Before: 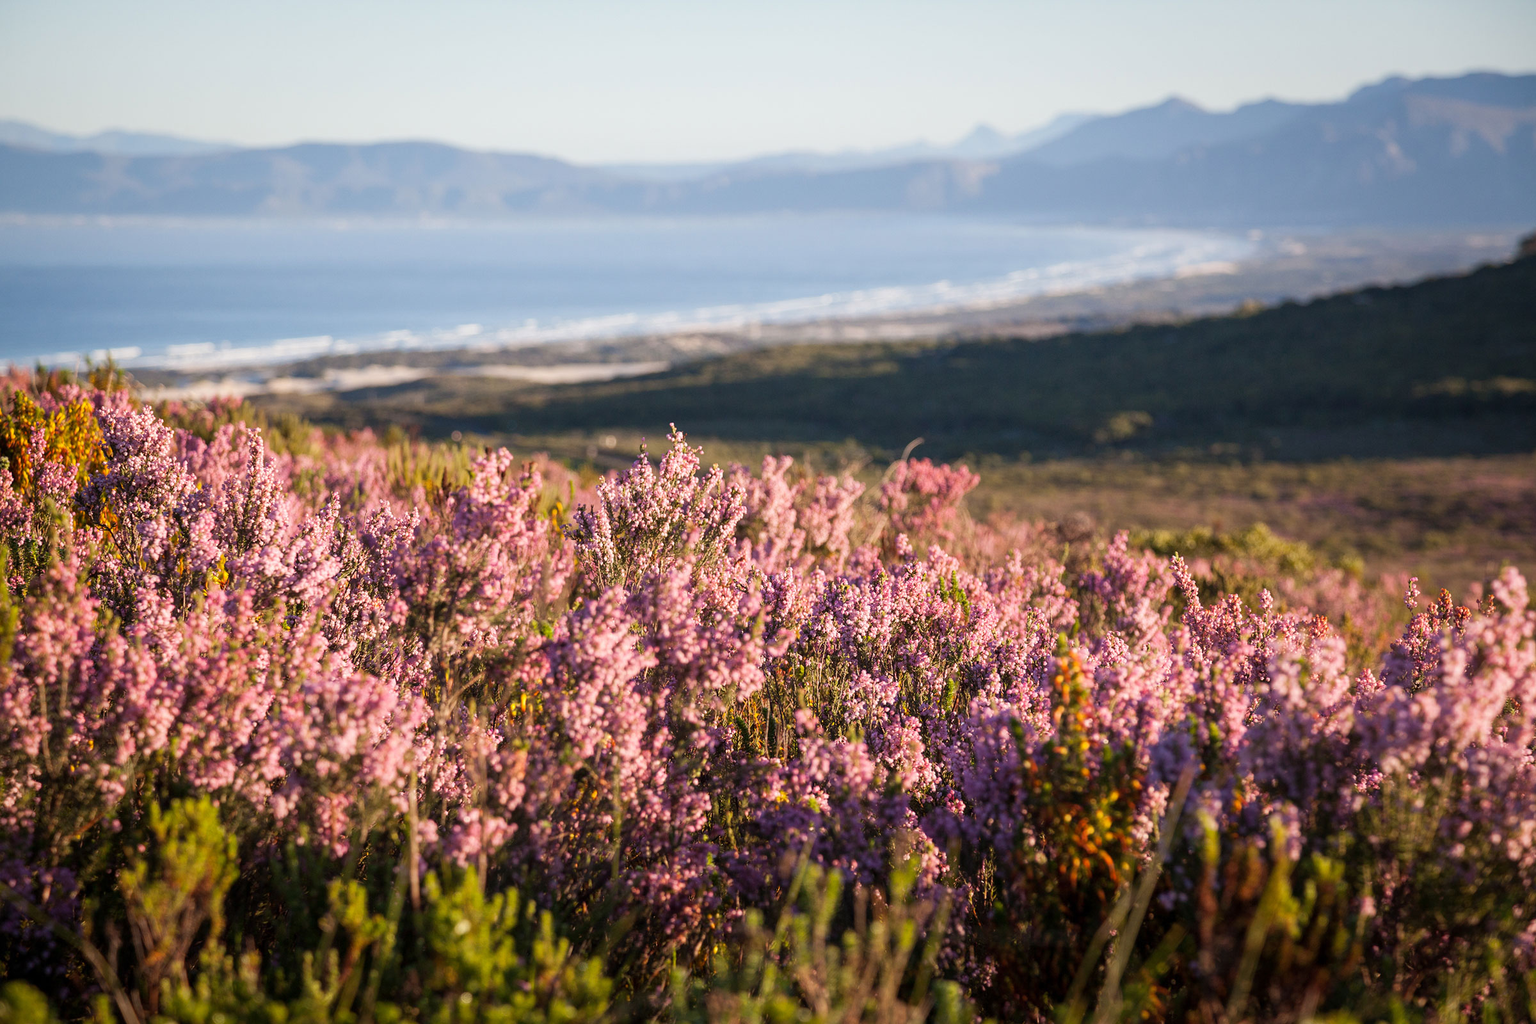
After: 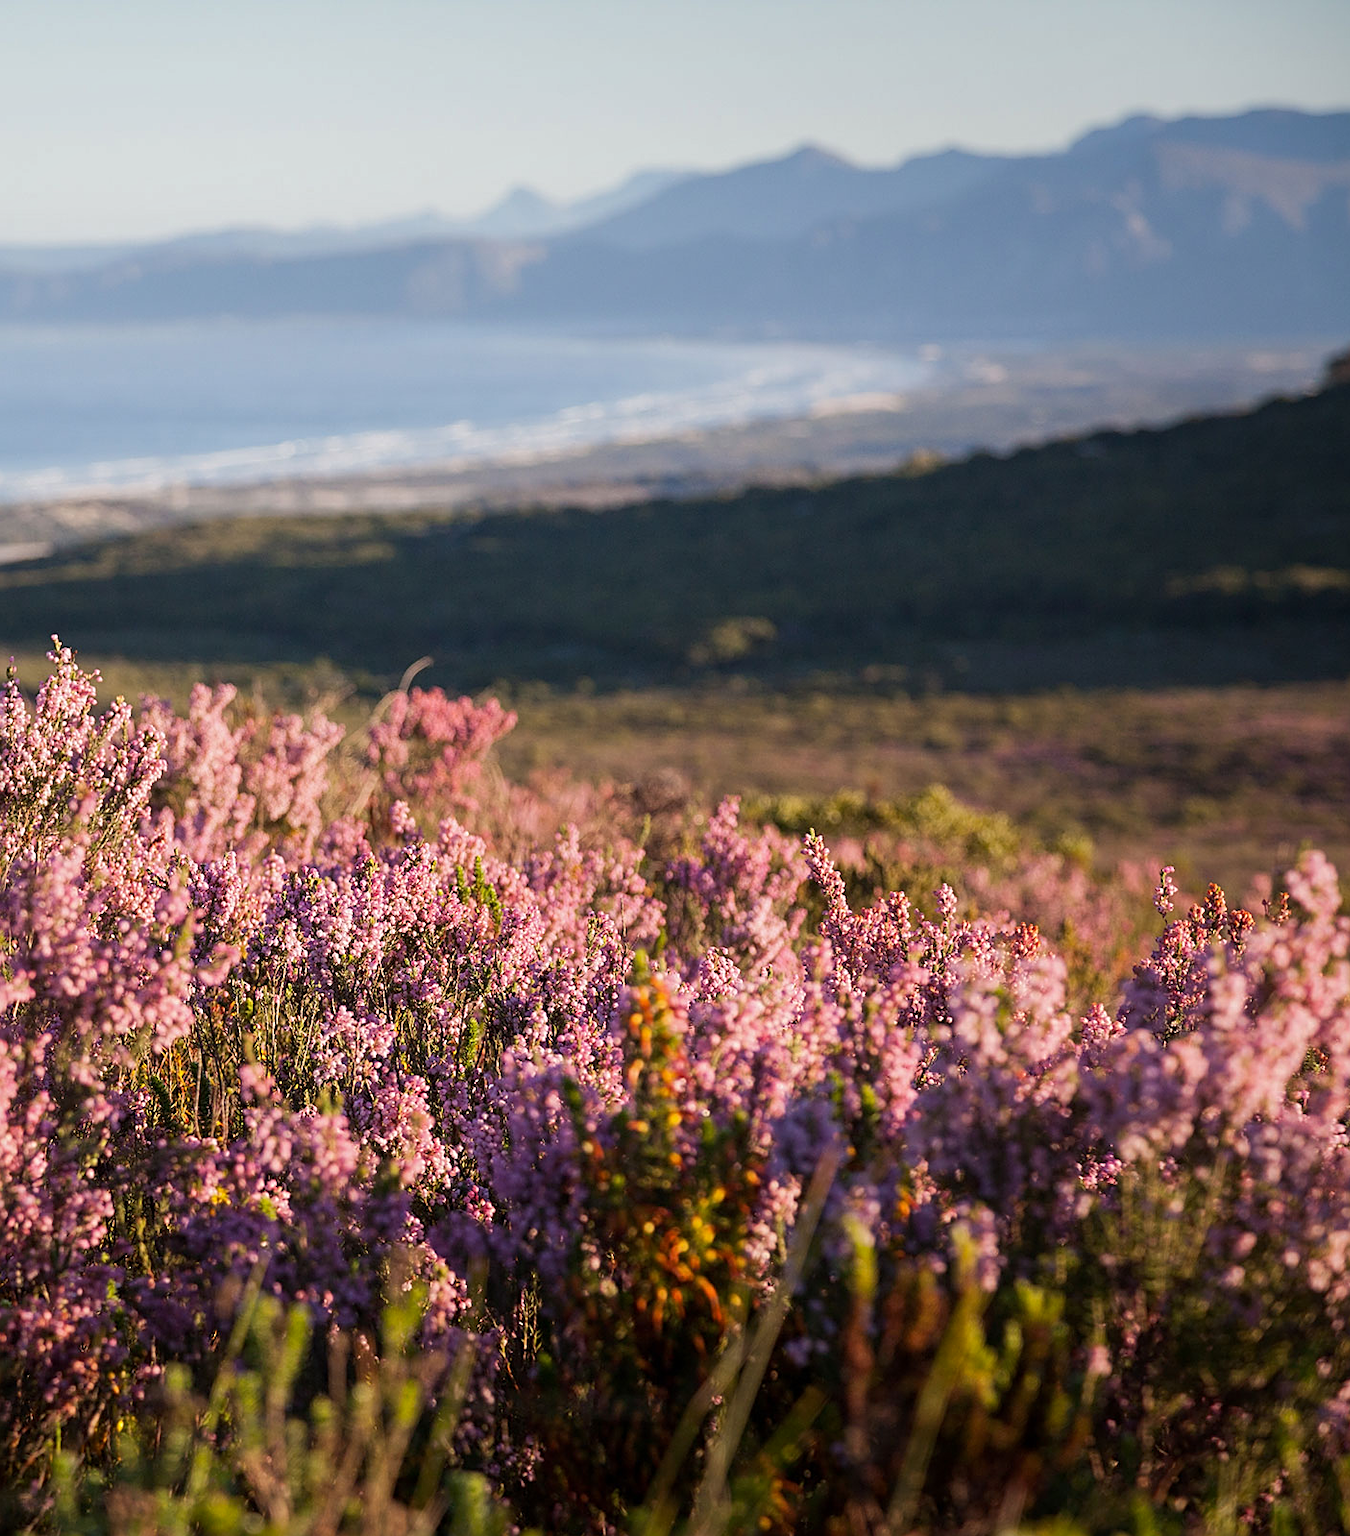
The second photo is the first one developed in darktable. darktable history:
crop: left 41.402%
sharpen: on, module defaults
shadows and highlights: shadows -20, white point adjustment -2, highlights -35
